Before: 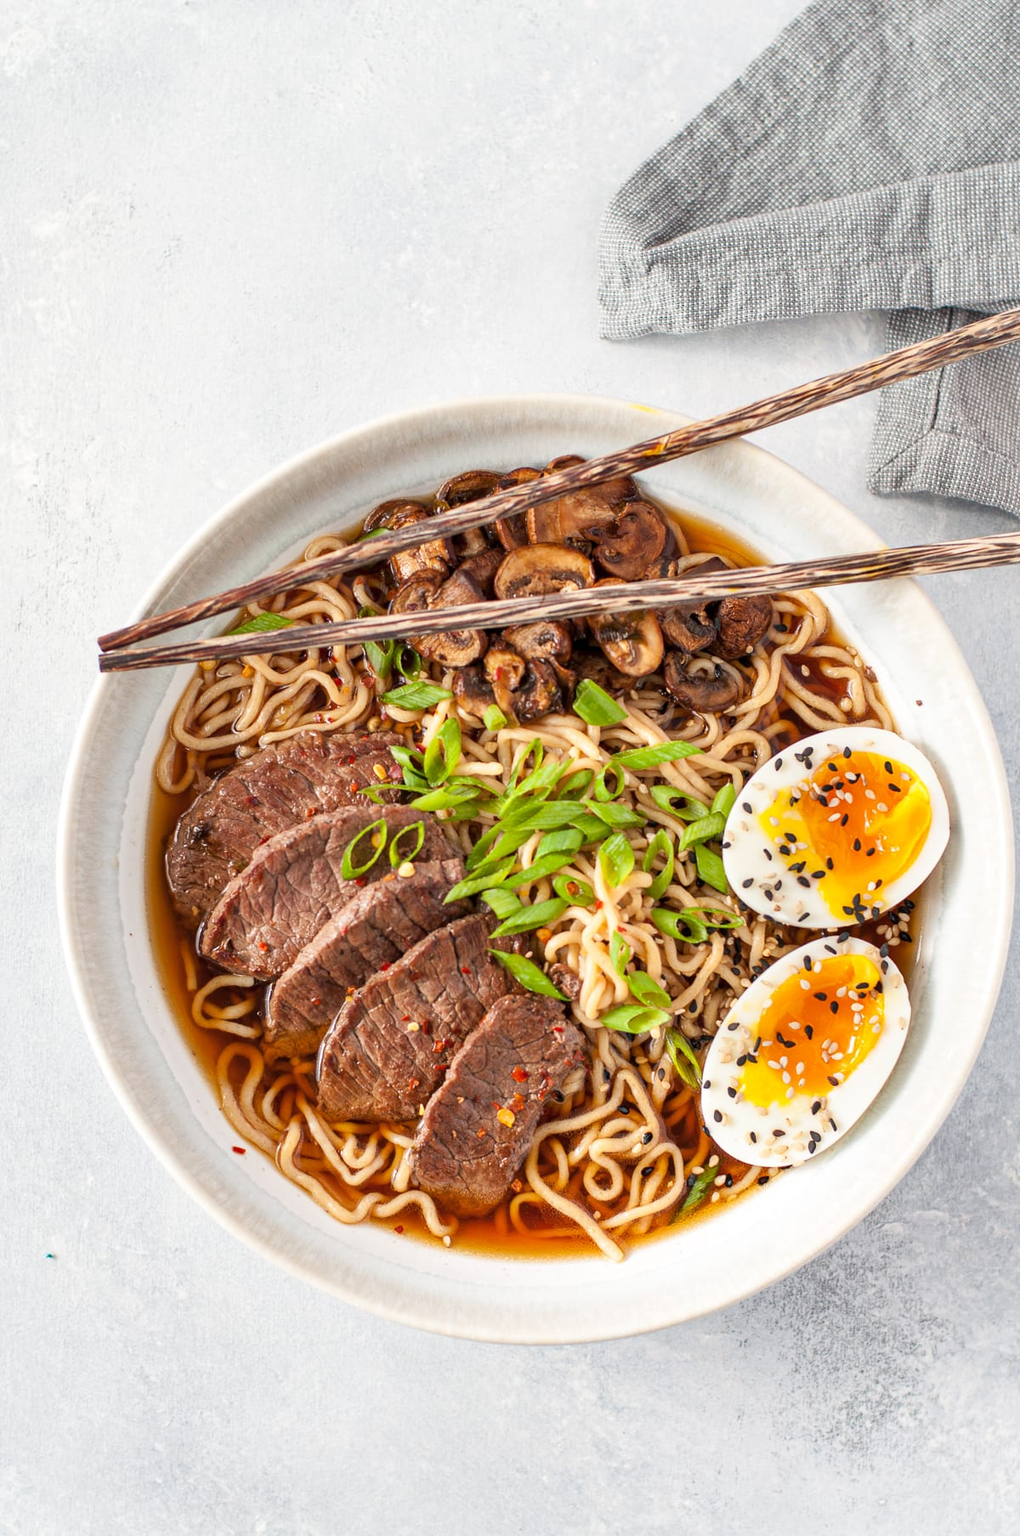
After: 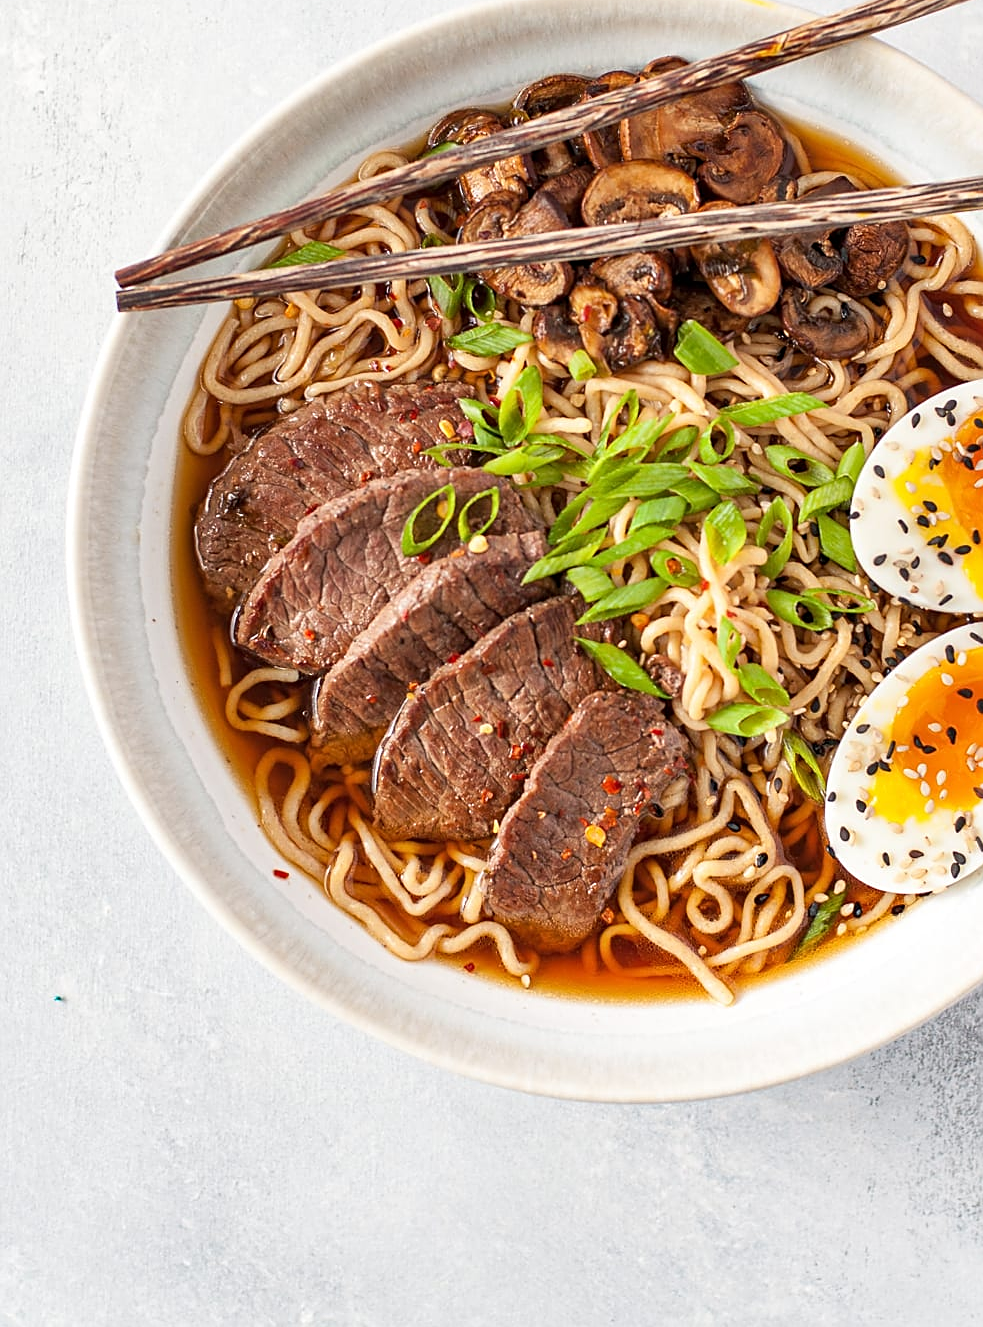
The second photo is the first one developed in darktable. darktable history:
crop: top 26.563%, right 18.016%
sharpen: on, module defaults
